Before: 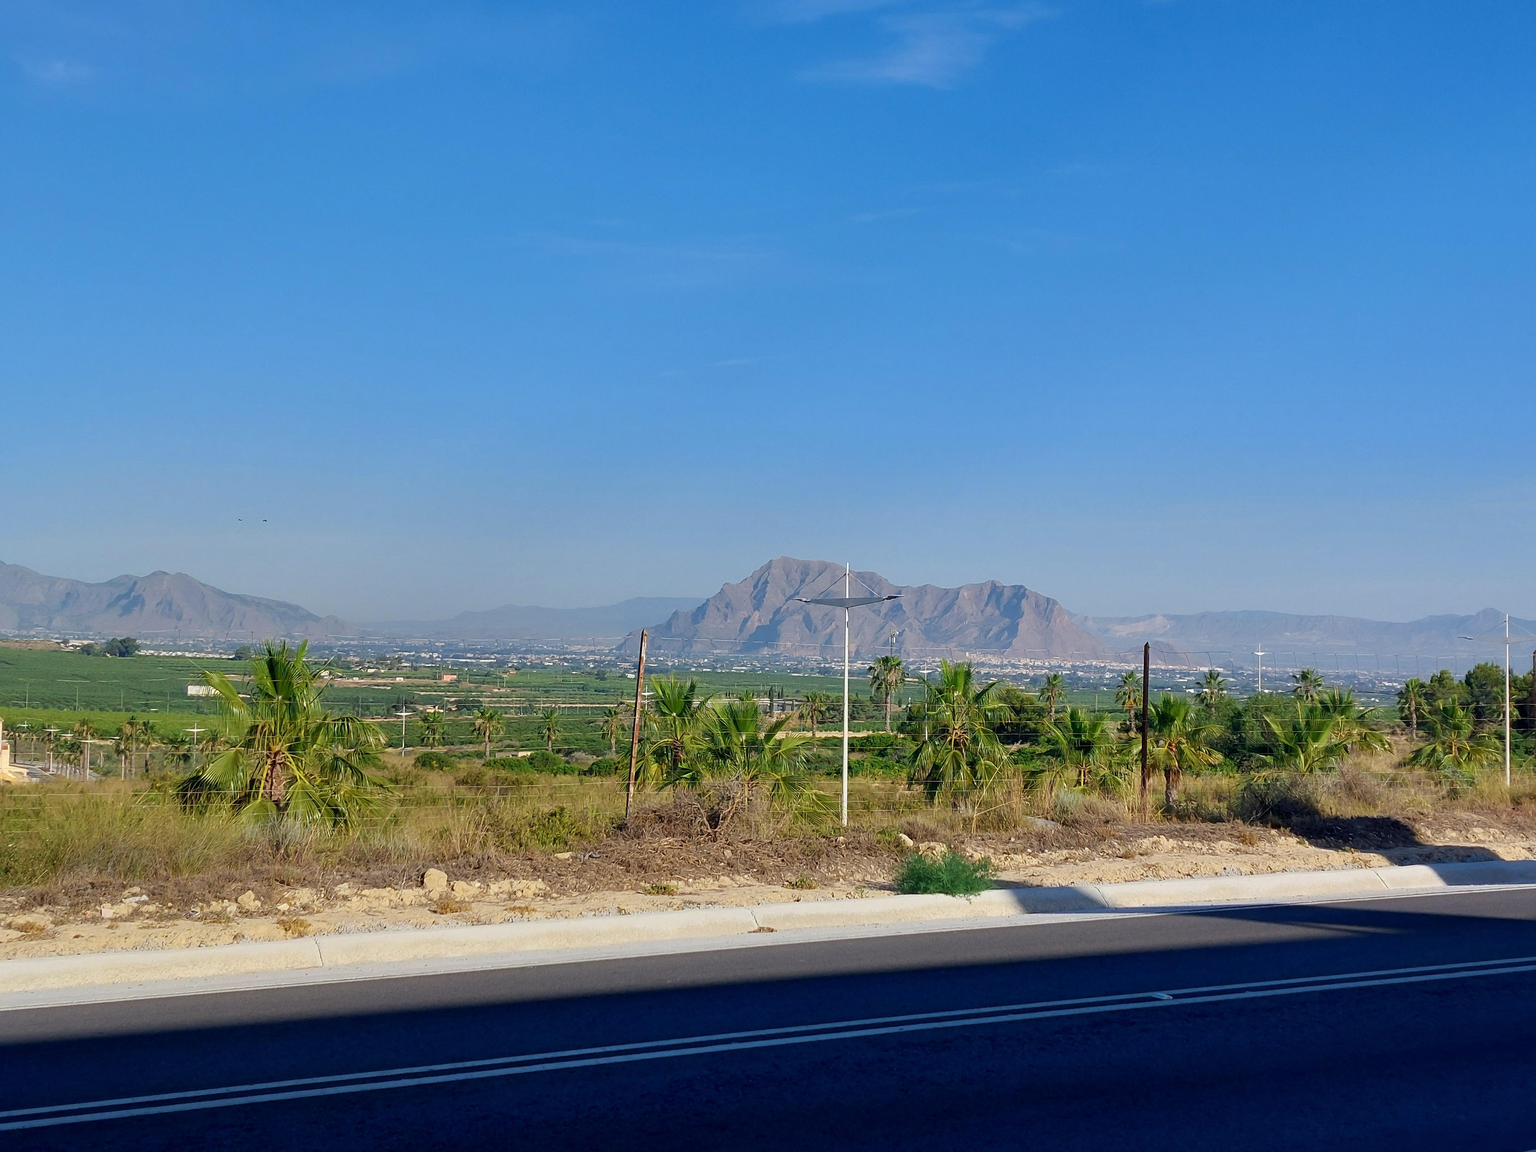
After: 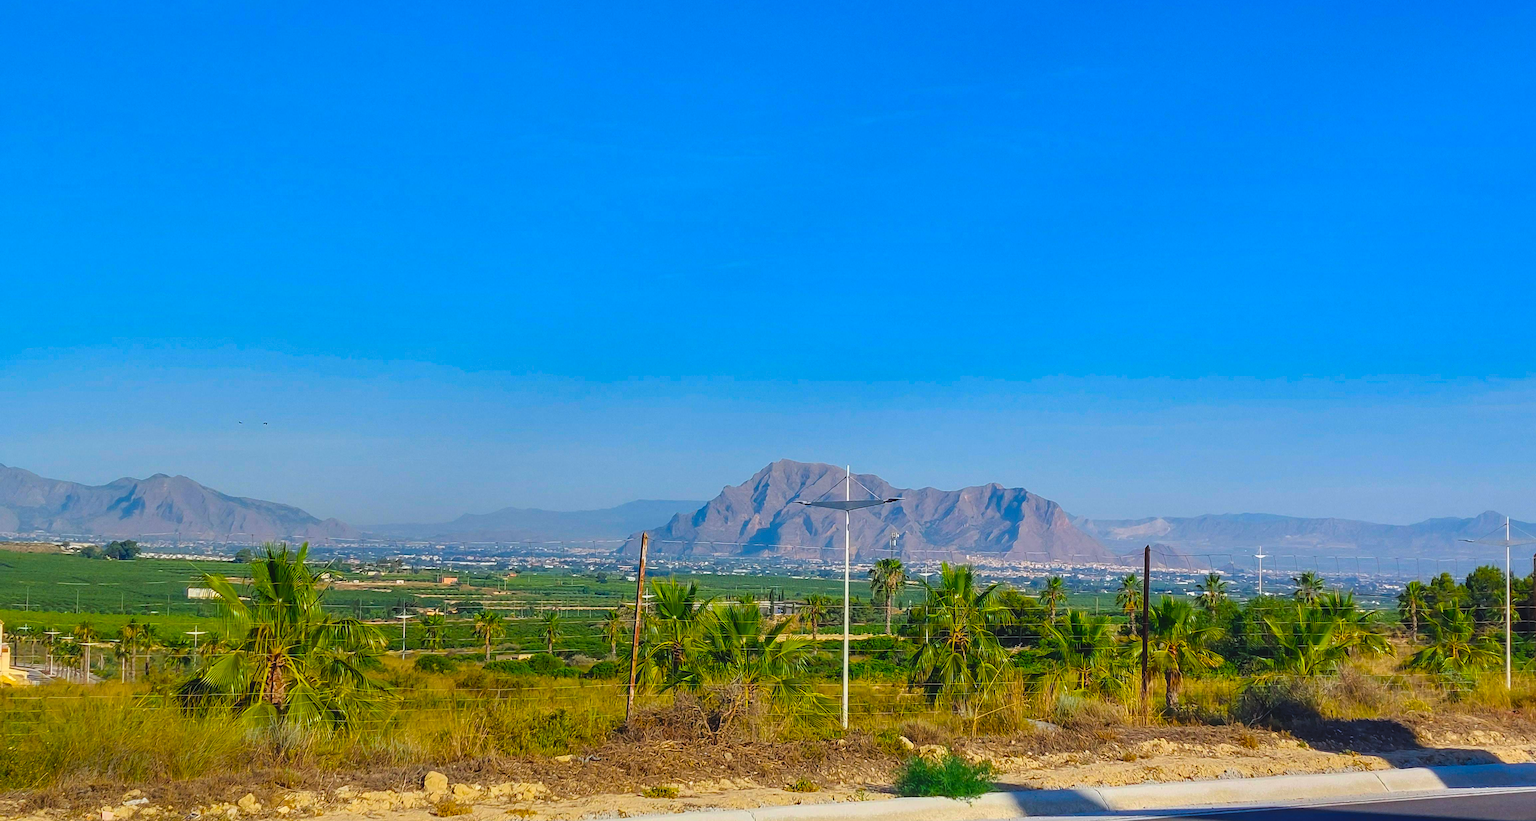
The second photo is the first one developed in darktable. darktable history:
crop and rotate: top 8.487%, bottom 20.218%
local contrast: detail 130%
exposure: black level correction -0.015, exposure -0.131 EV, compensate exposure bias true, compensate highlight preservation false
color balance rgb: linear chroma grading › global chroma 15.24%, perceptual saturation grading › global saturation 30.996%, global vibrance 40.623%
